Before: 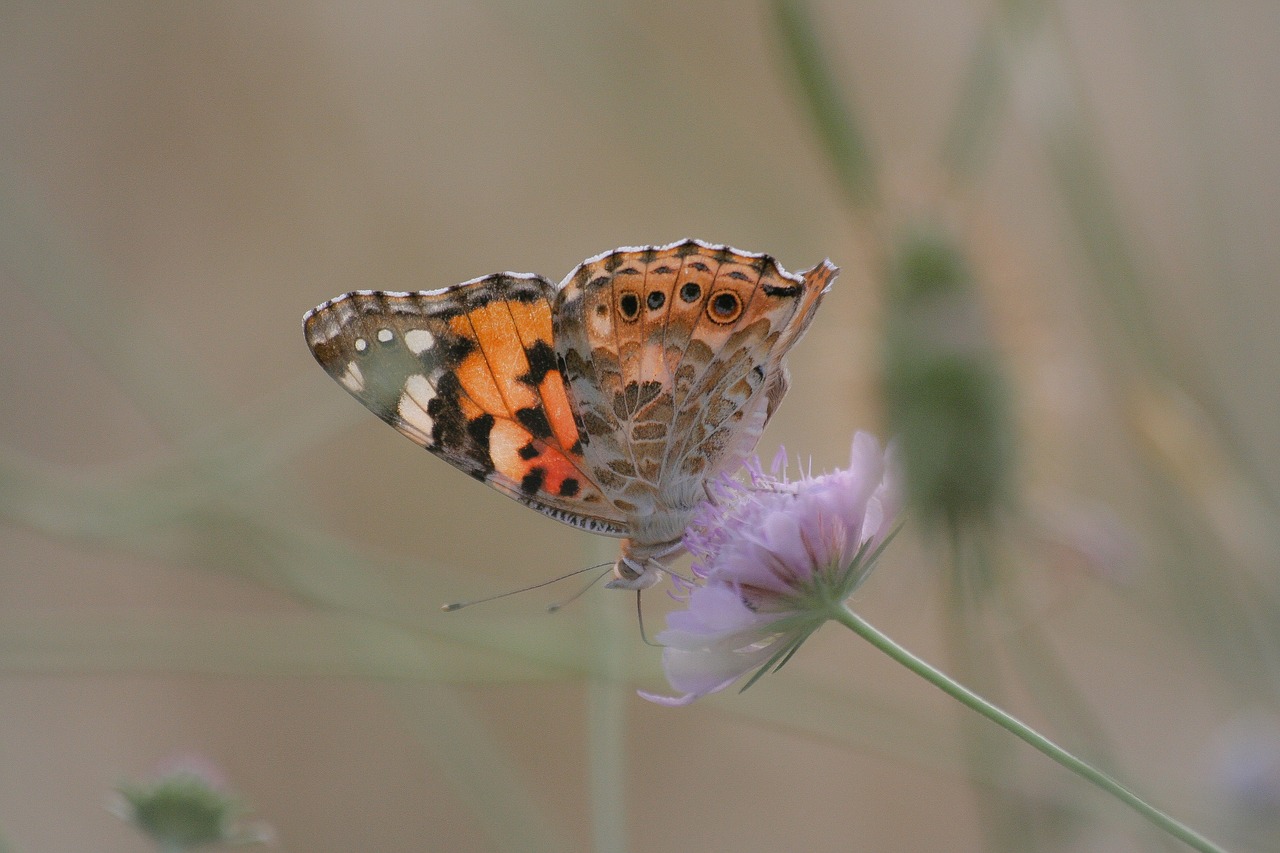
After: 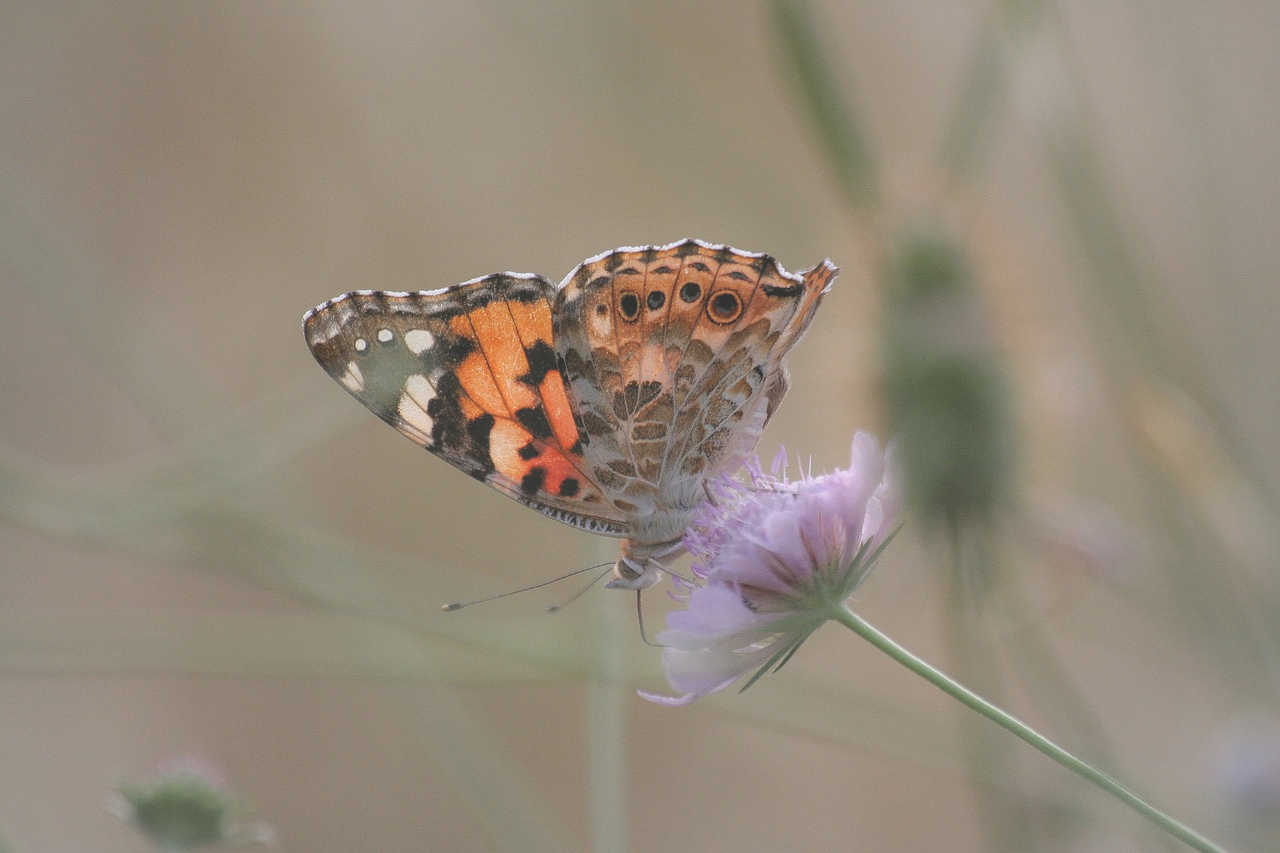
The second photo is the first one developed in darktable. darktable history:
exposure: black level correction -0.041, exposure 0.064 EV, compensate highlight preservation false
local contrast: on, module defaults
